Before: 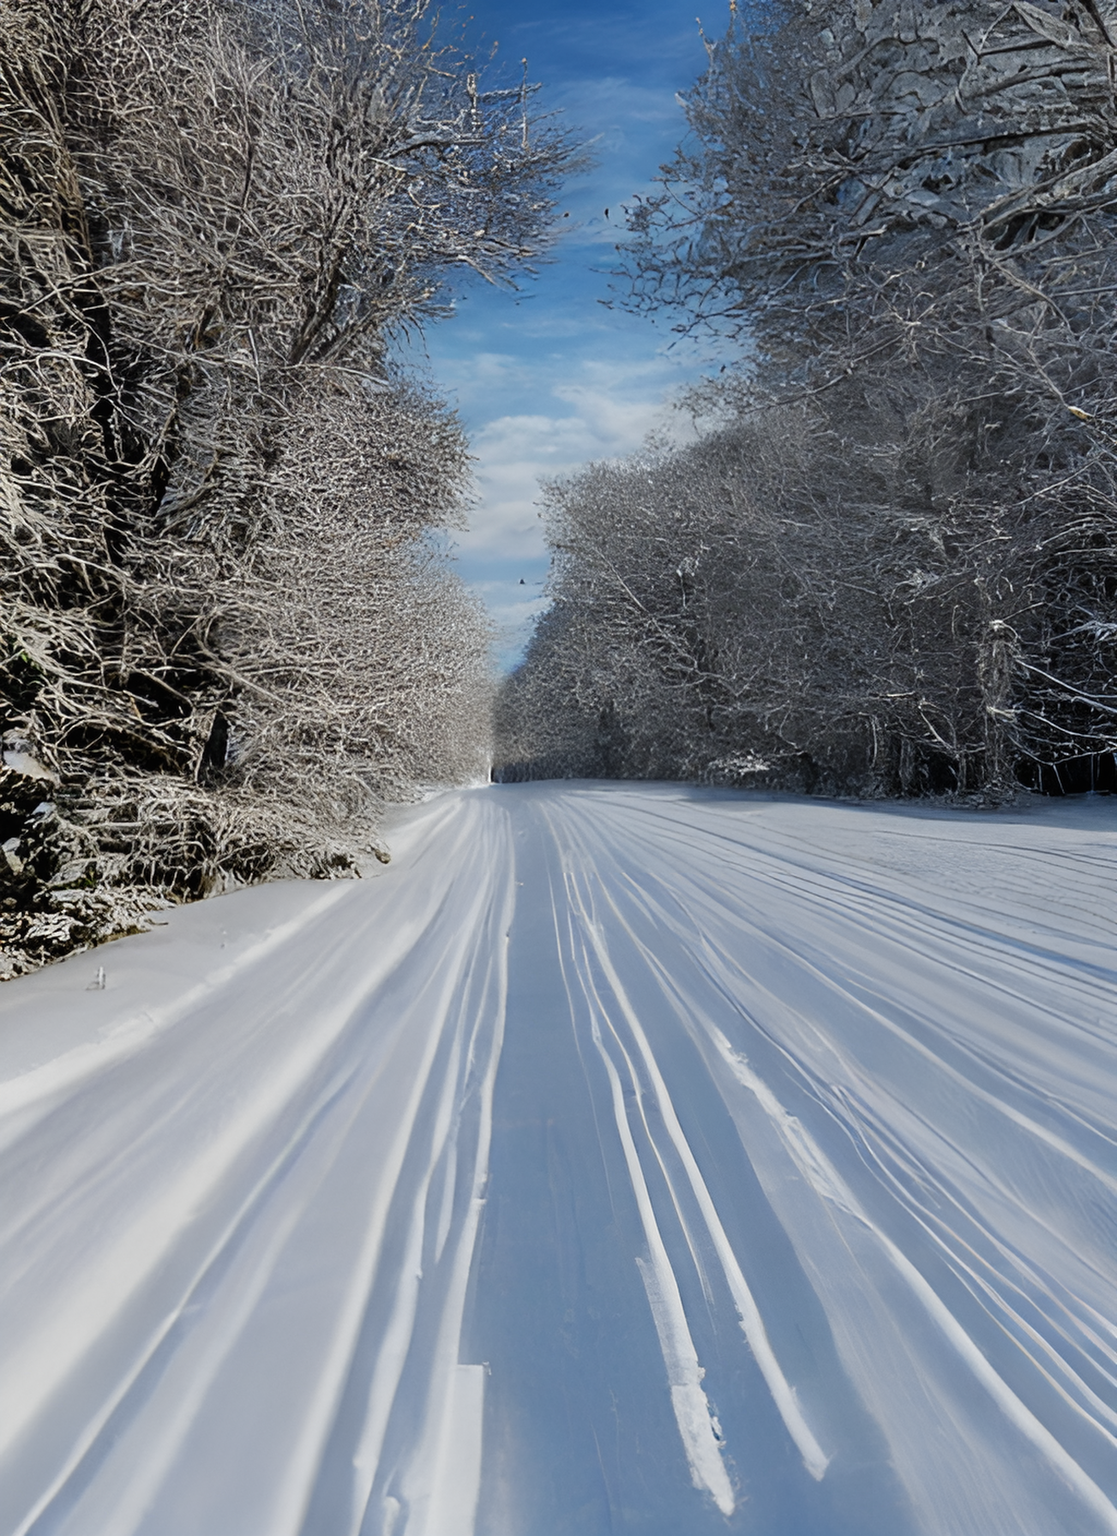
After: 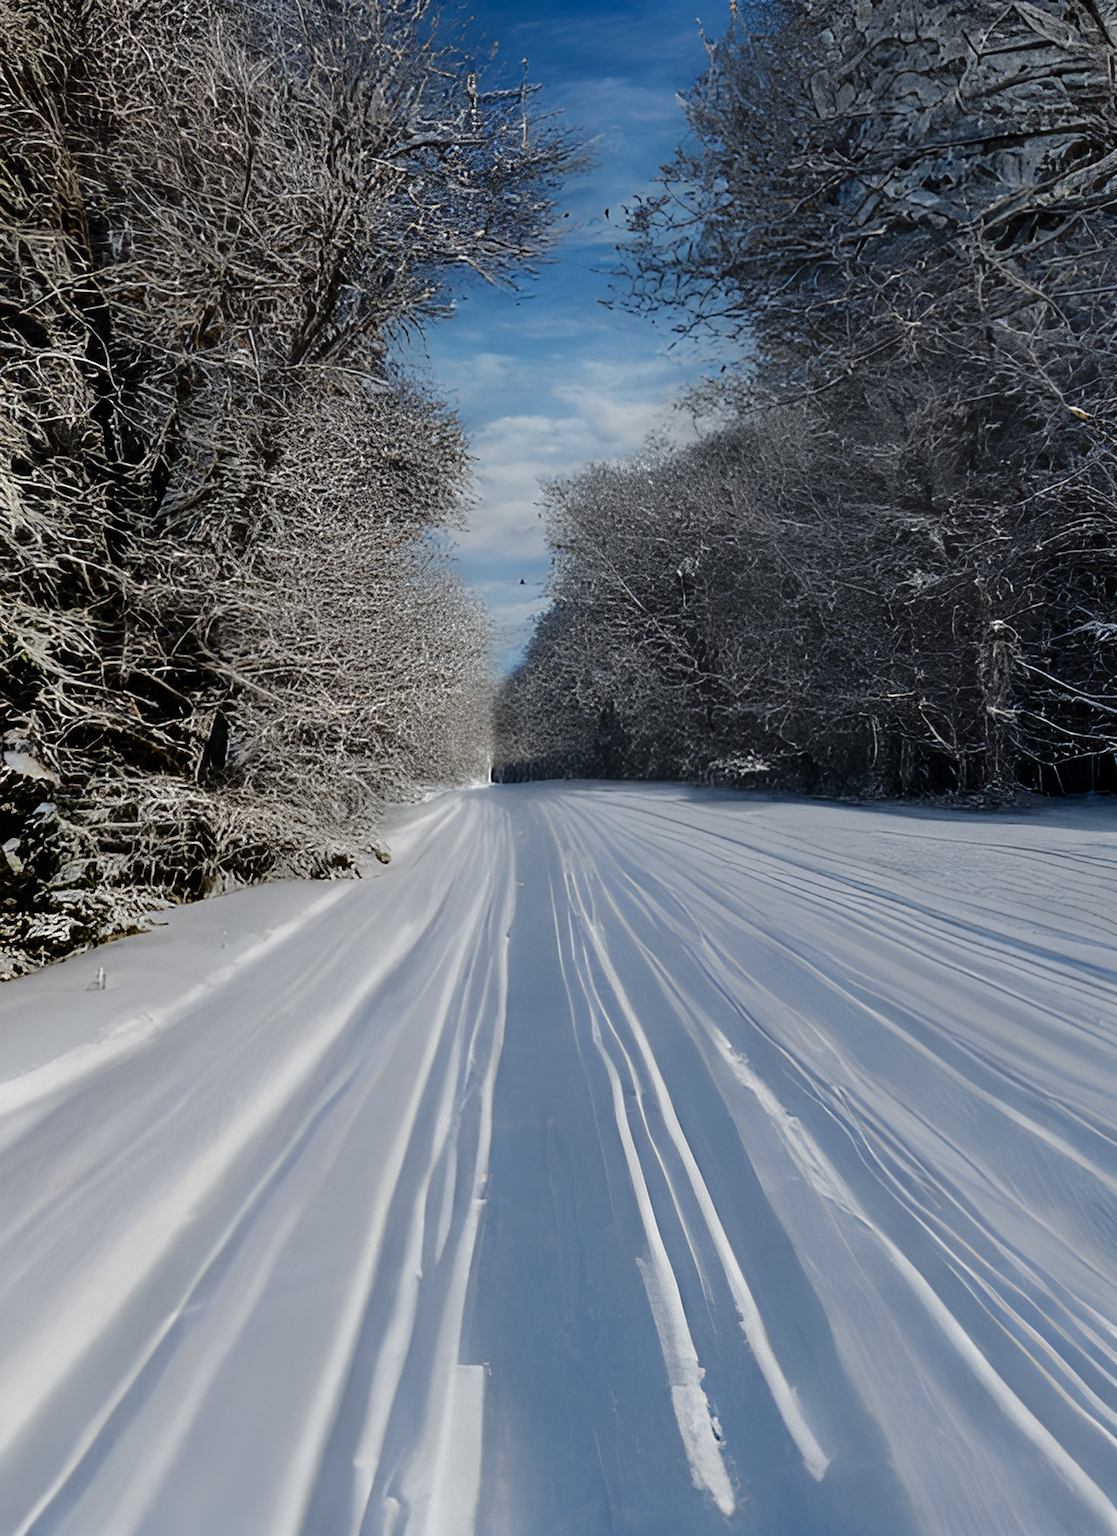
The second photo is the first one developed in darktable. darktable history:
tone curve: curves: ch0 [(0, 0) (0.224, 0.12) (0.375, 0.296) (0.528, 0.472) (0.681, 0.634) (0.8, 0.766) (0.873, 0.877) (1, 1)], color space Lab, independent channels, preserve colors none
